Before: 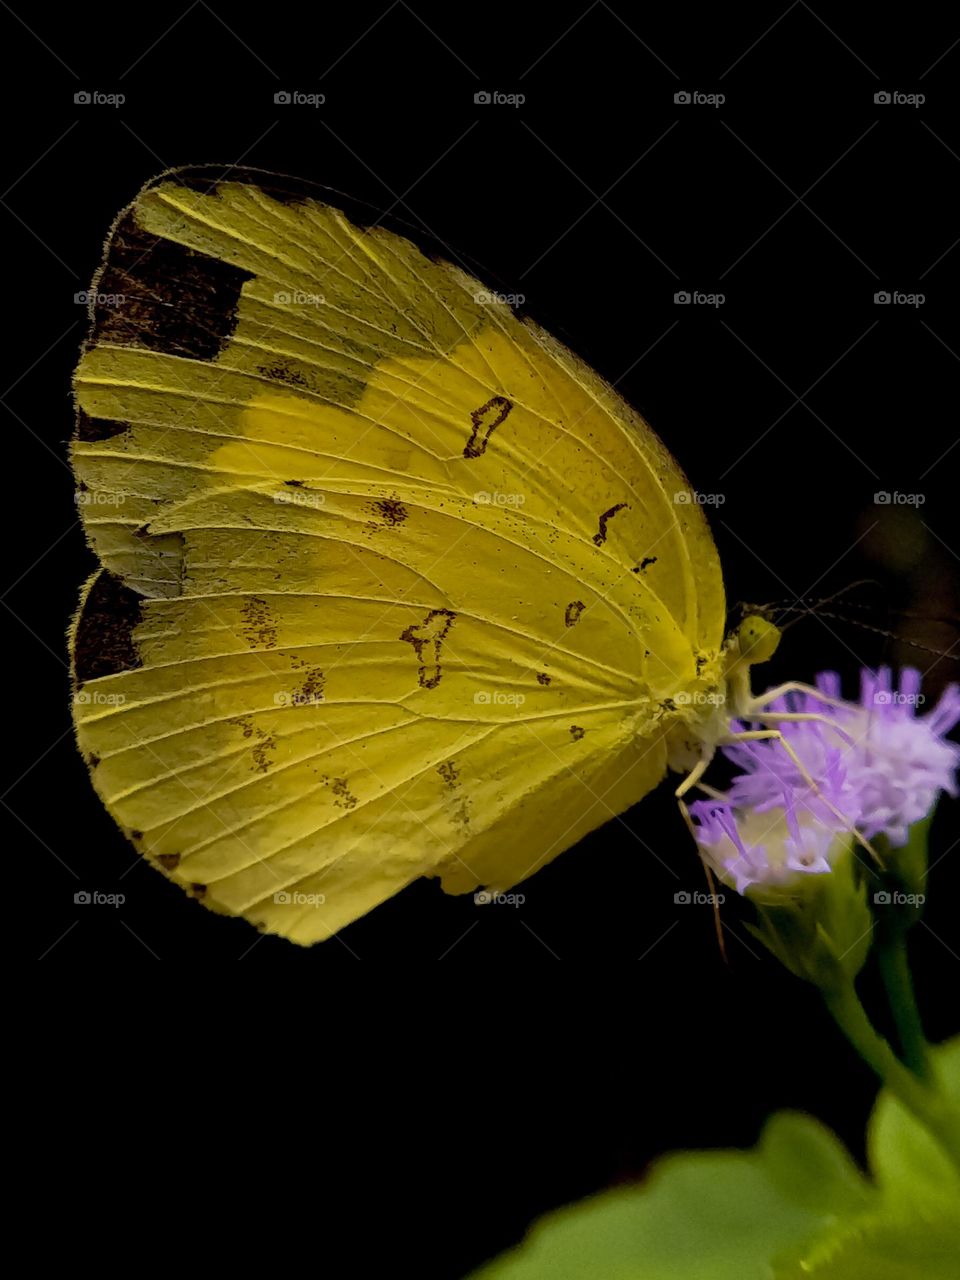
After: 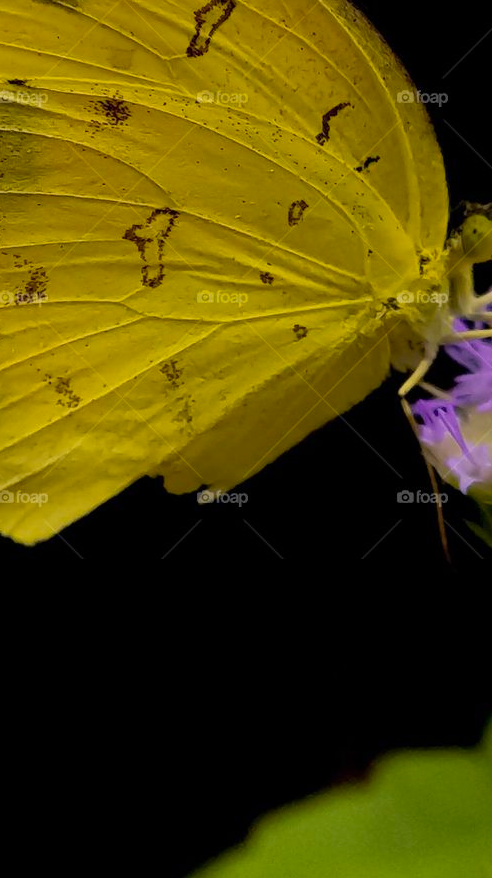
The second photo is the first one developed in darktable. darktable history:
color balance rgb: linear chroma grading › global chroma 14.718%, perceptual saturation grading › global saturation 0.857%
crop and rotate: left 28.912%, top 31.392%, right 19.818%
